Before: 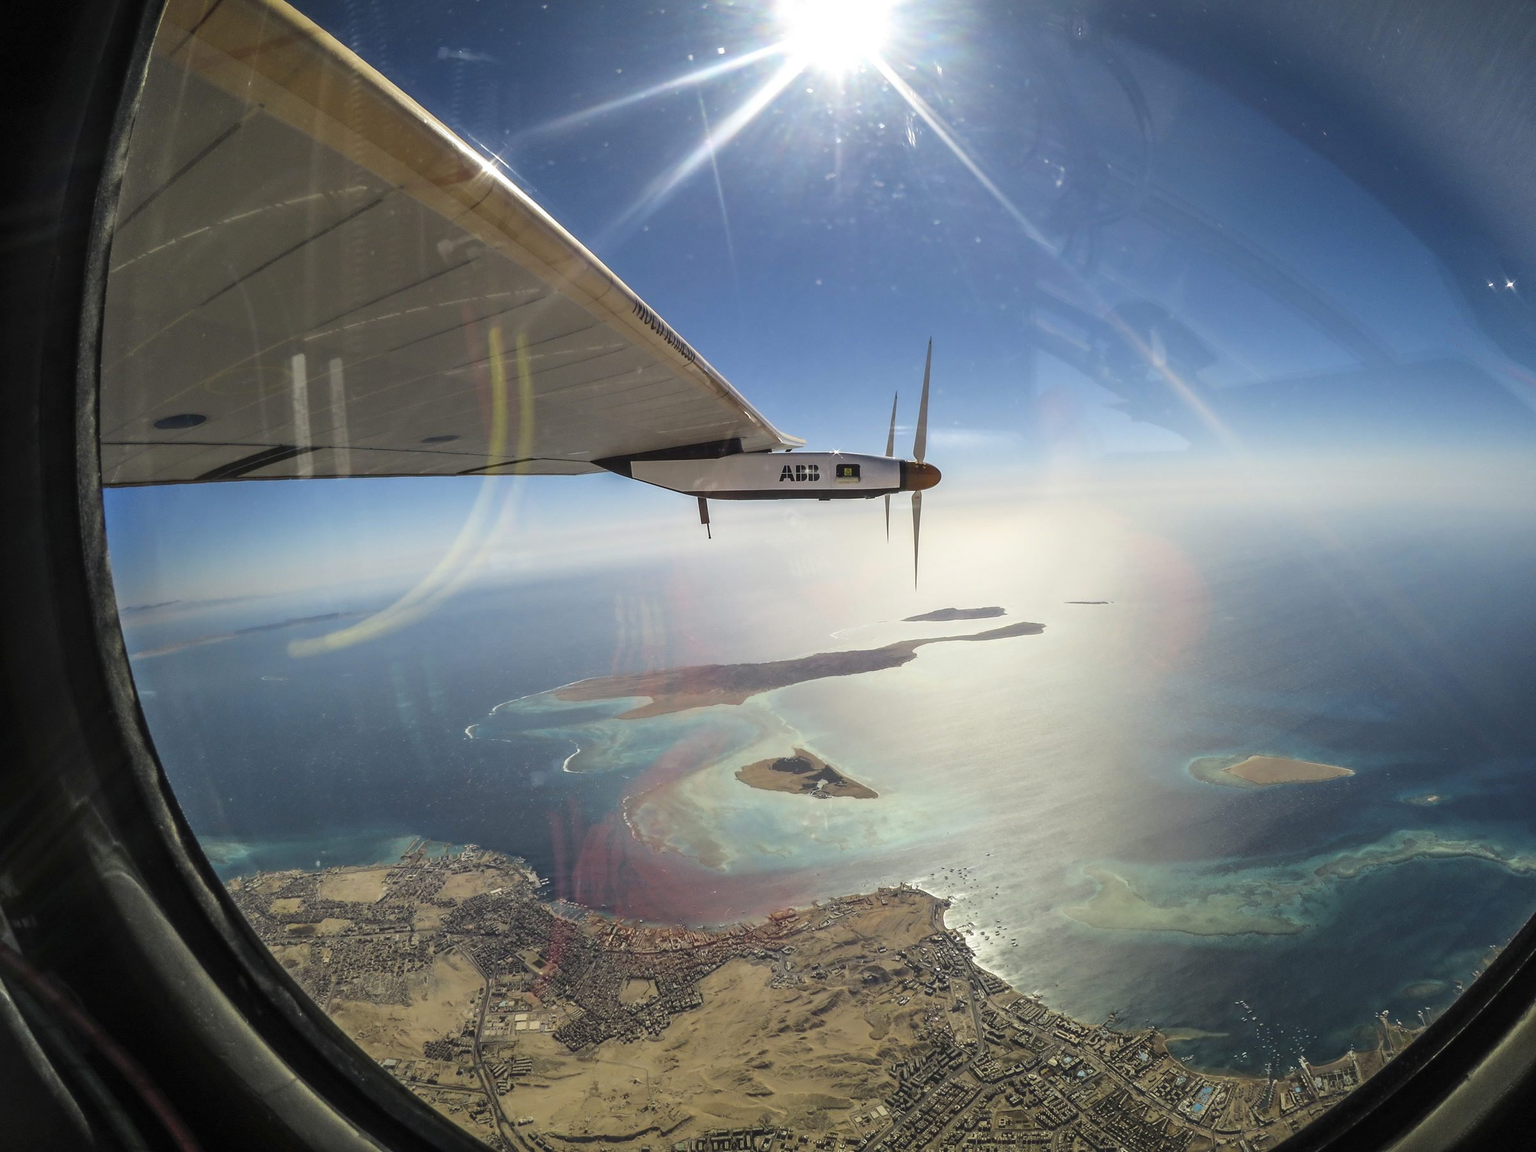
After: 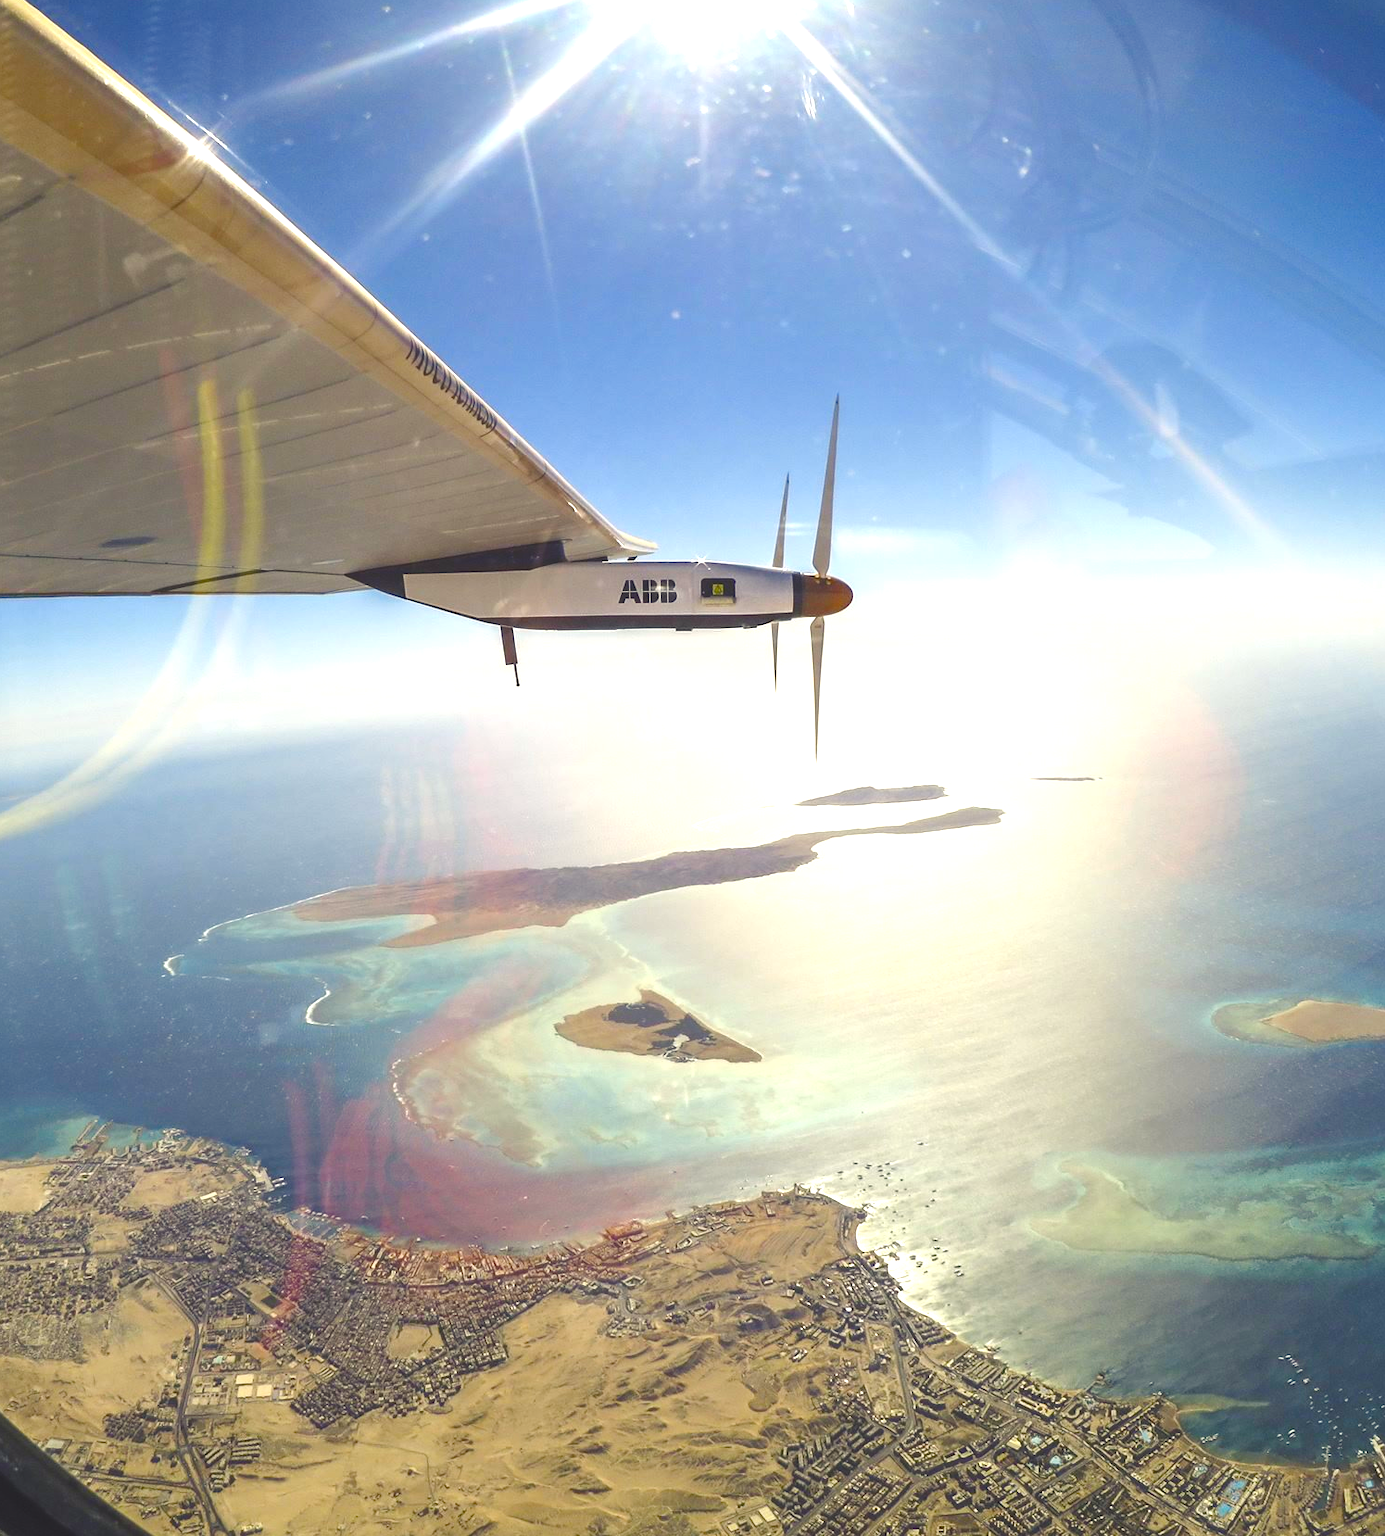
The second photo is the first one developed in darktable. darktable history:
crop and rotate: left 22.918%, top 5.629%, right 14.711%, bottom 2.247%
color balance rgb: shadows lift › chroma 3%, shadows lift › hue 280.8°, power › hue 330°, highlights gain › chroma 3%, highlights gain › hue 75.6°, global offset › luminance 1.5%, perceptual saturation grading › global saturation 20%, perceptual saturation grading › highlights -25%, perceptual saturation grading › shadows 50%, global vibrance 30%
exposure: exposure 0.785 EV, compensate highlight preservation false
white balance: red 0.988, blue 1.017
